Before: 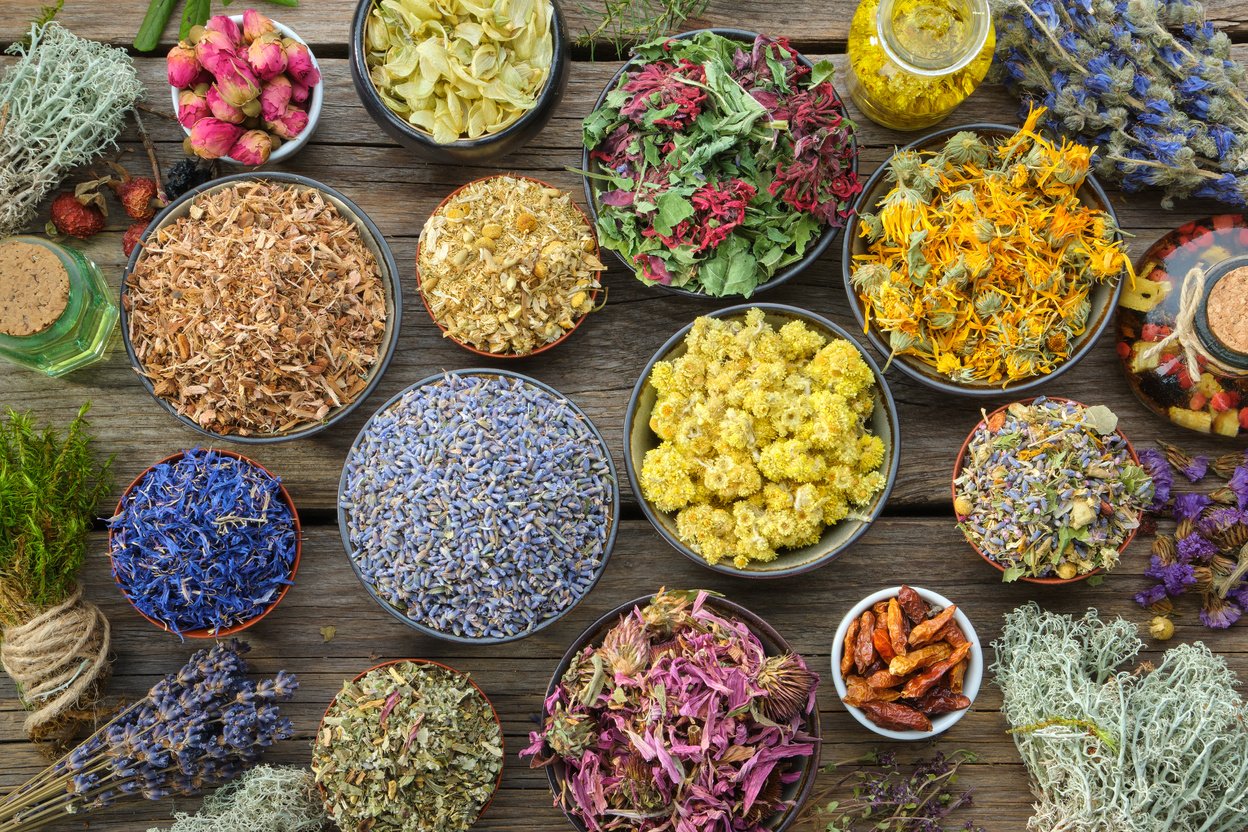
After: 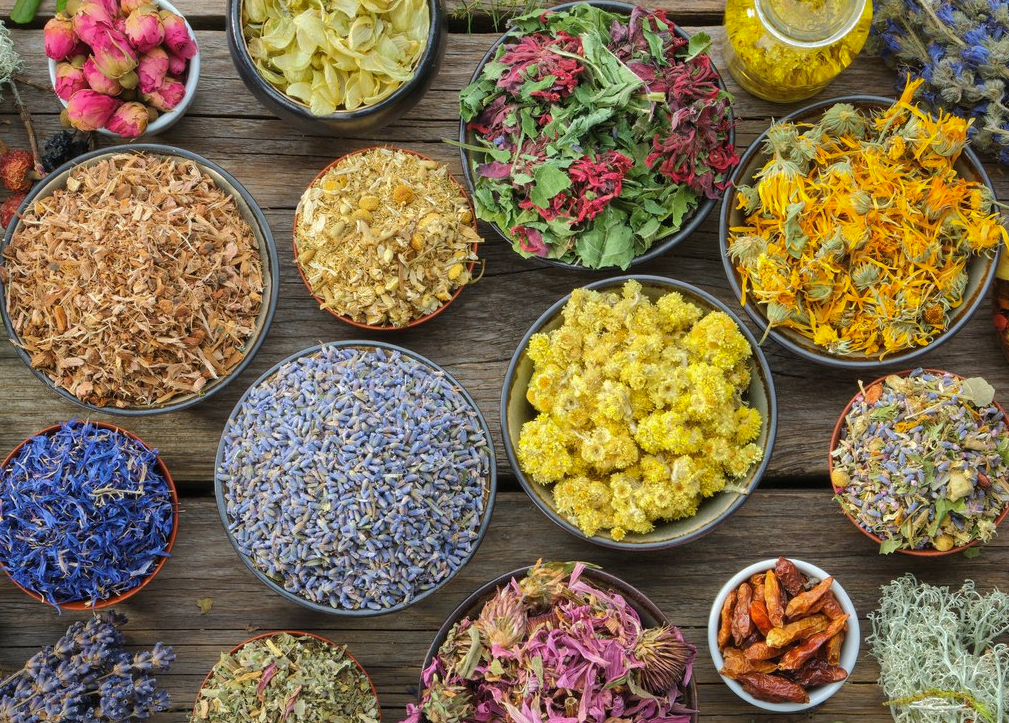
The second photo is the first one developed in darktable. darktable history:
shadows and highlights: shadows 30
crop: left 9.929%, top 3.475%, right 9.188%, bottom 9.529%
